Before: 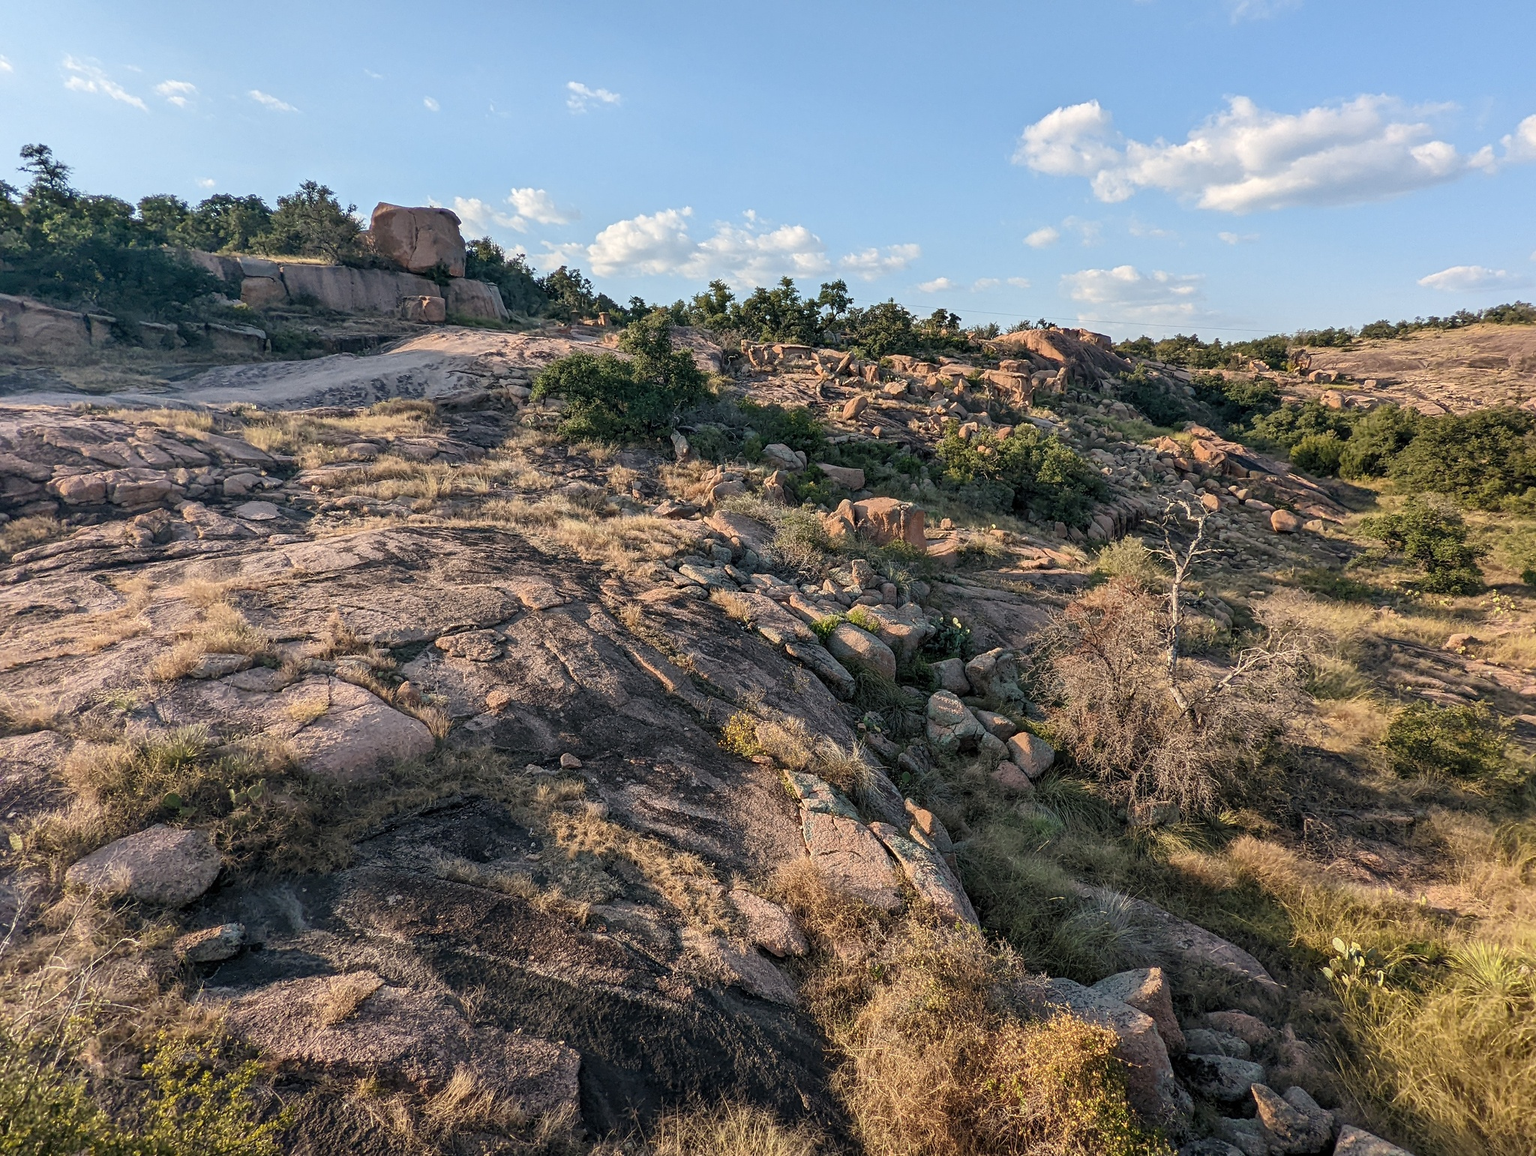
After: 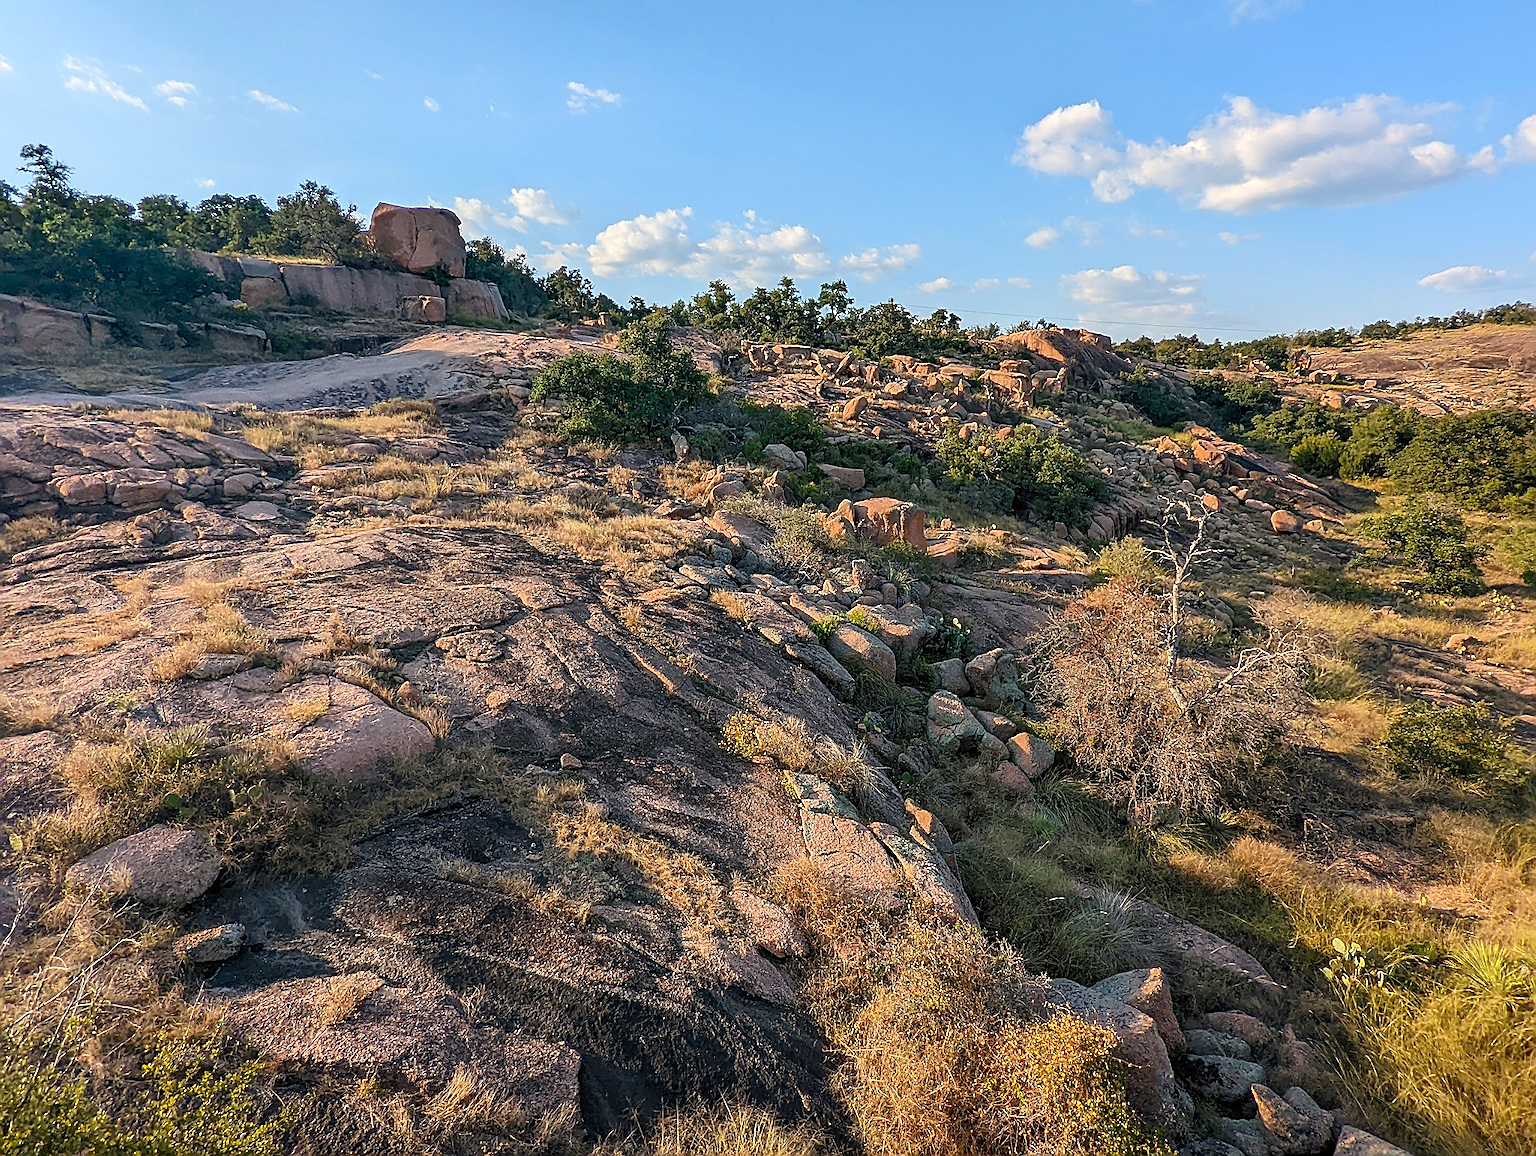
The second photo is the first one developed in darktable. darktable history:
color correction: highlights b* -0.039, saturation 1.36
sharpen: radius 1.408, amount 1.232, threshold 0.823
